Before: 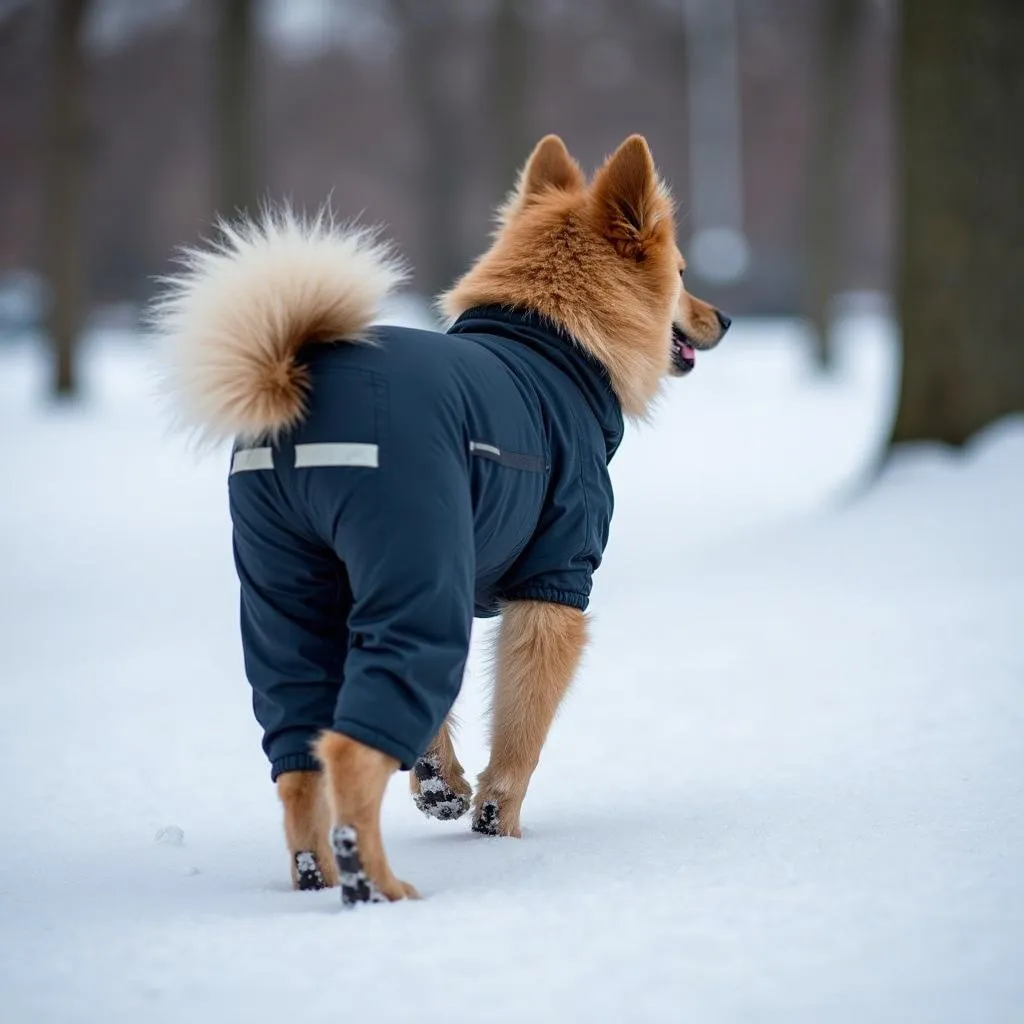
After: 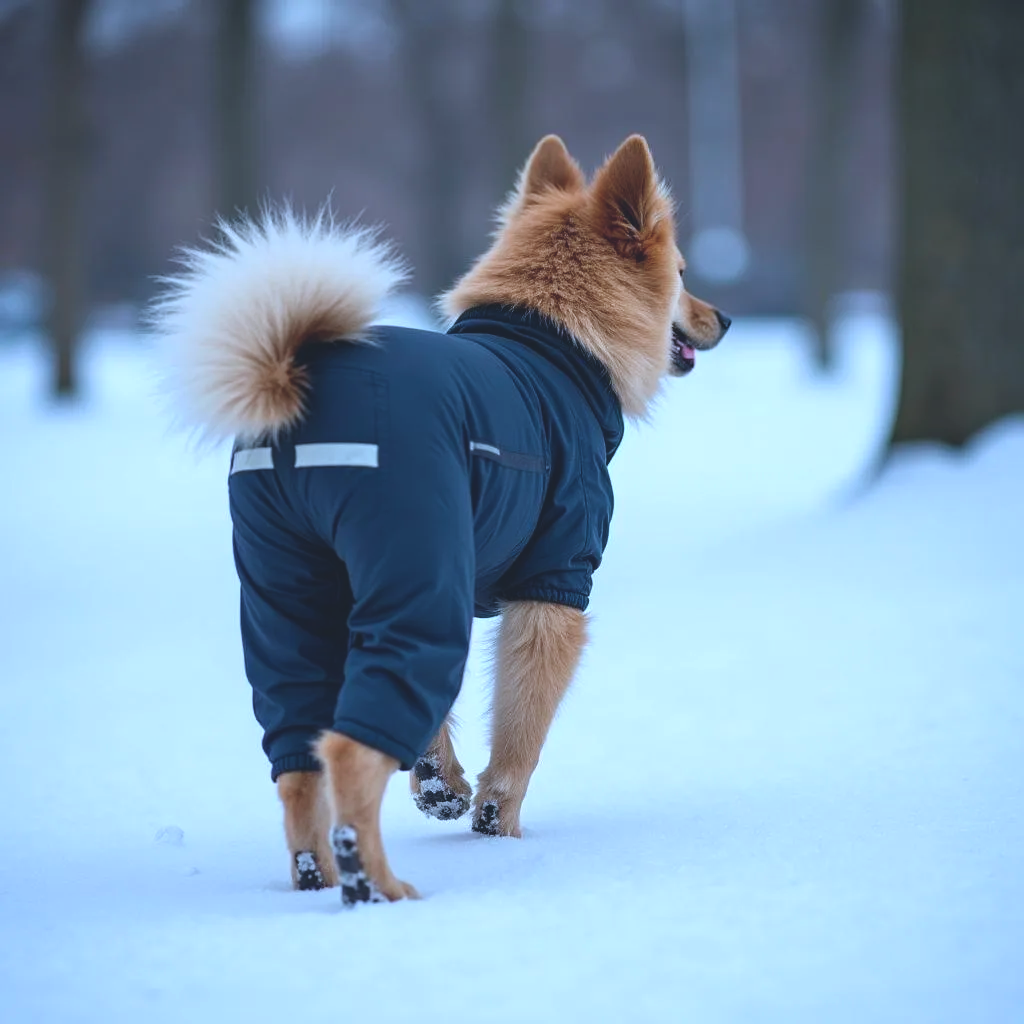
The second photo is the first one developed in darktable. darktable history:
exposure: black level correction -0.015, compensate highlight preservation false
color calibration: illuminant custom, x 0.39, y 0.387, temperature 3825.11 K
